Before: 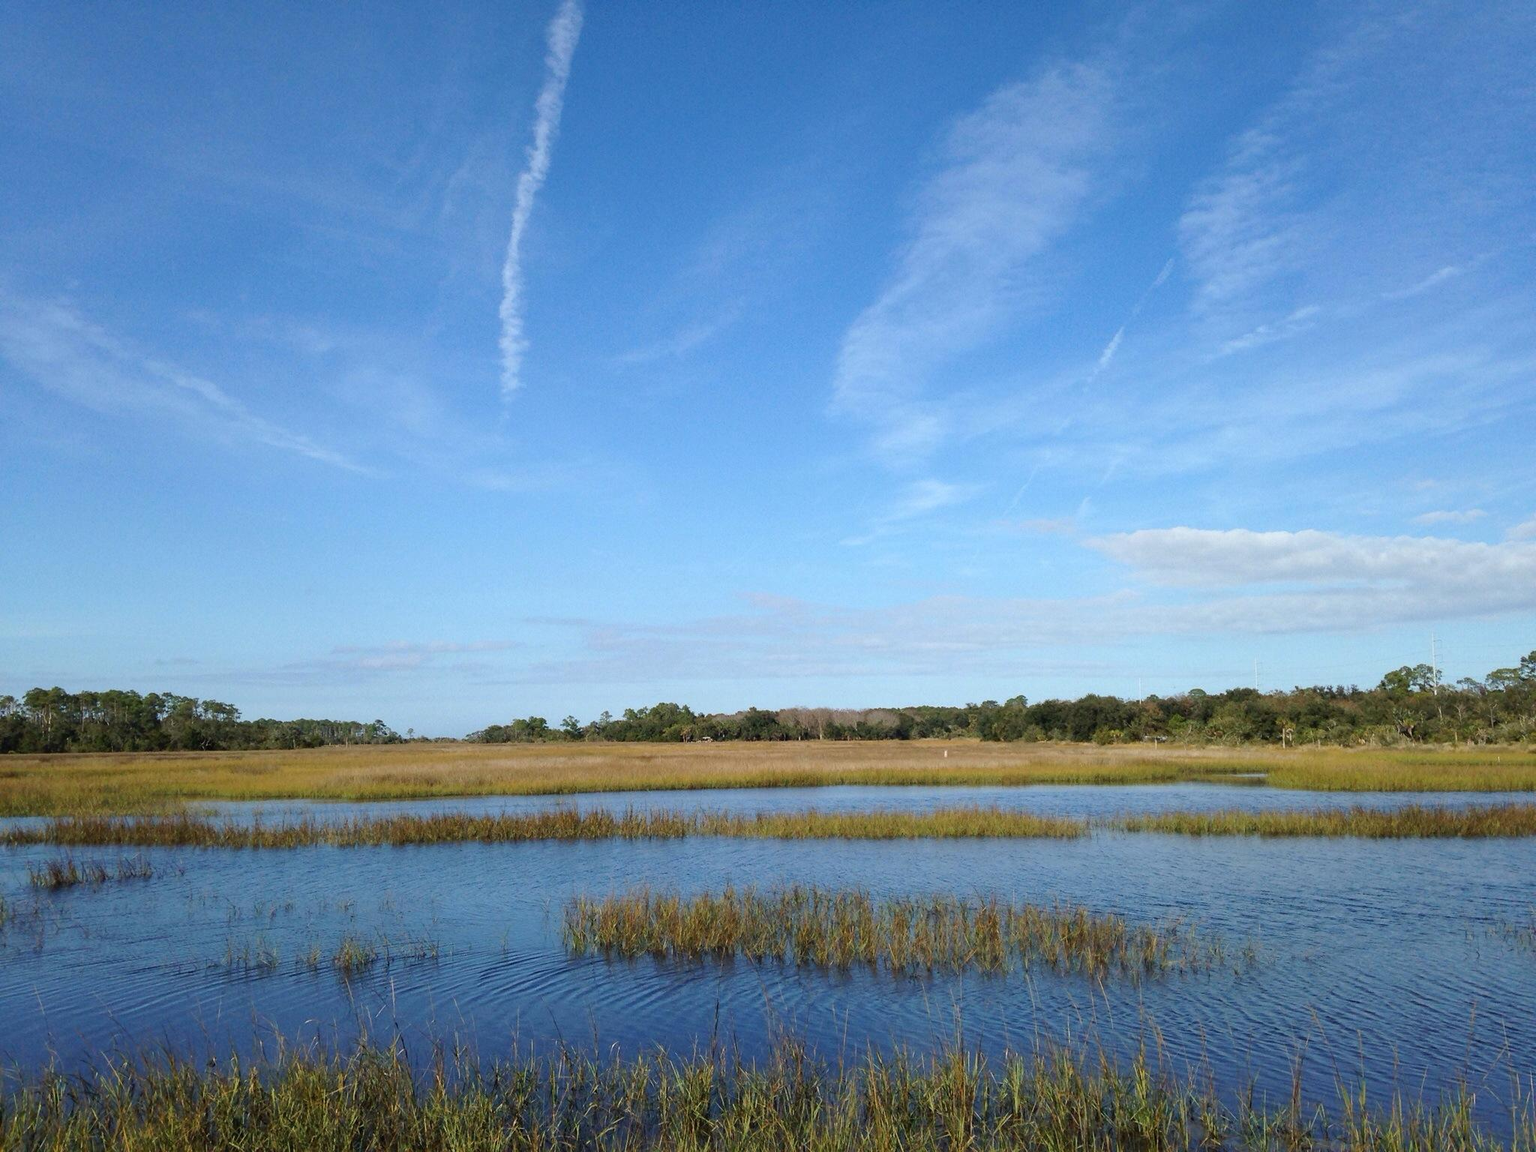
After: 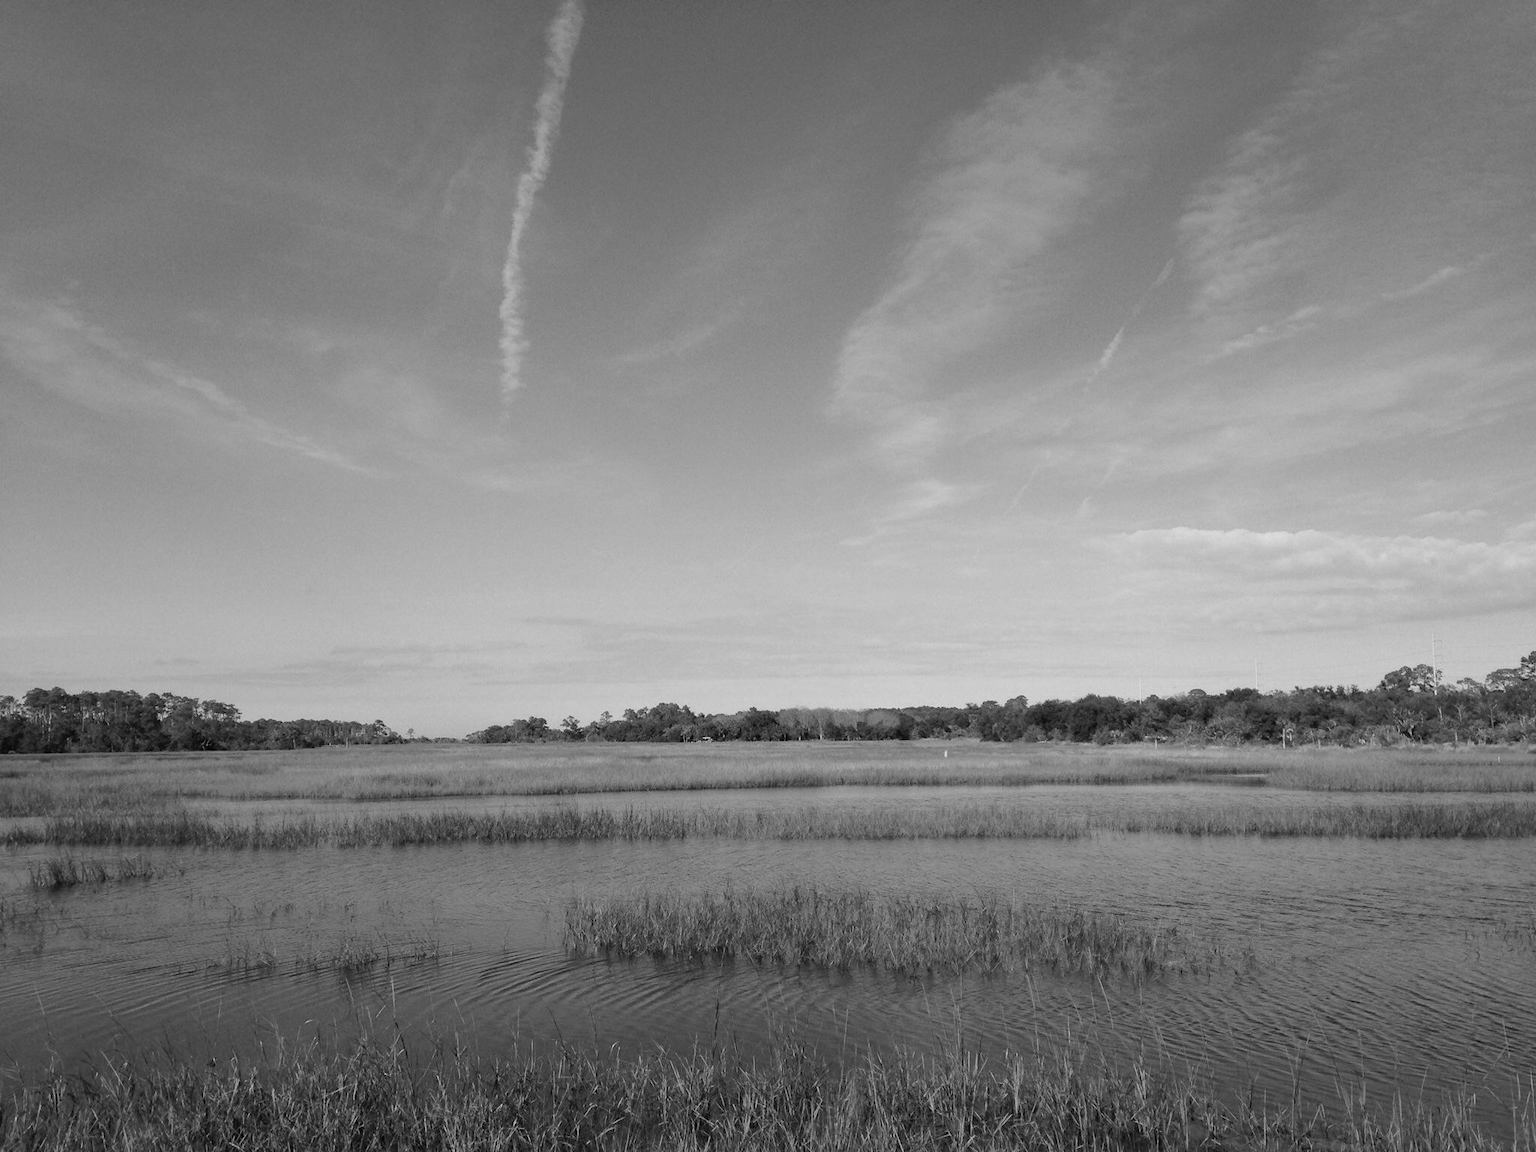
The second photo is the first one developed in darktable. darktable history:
contrast brightness saturation: saturation 0.5
monochrome: a -35.87, b 49.73, size 1.7
